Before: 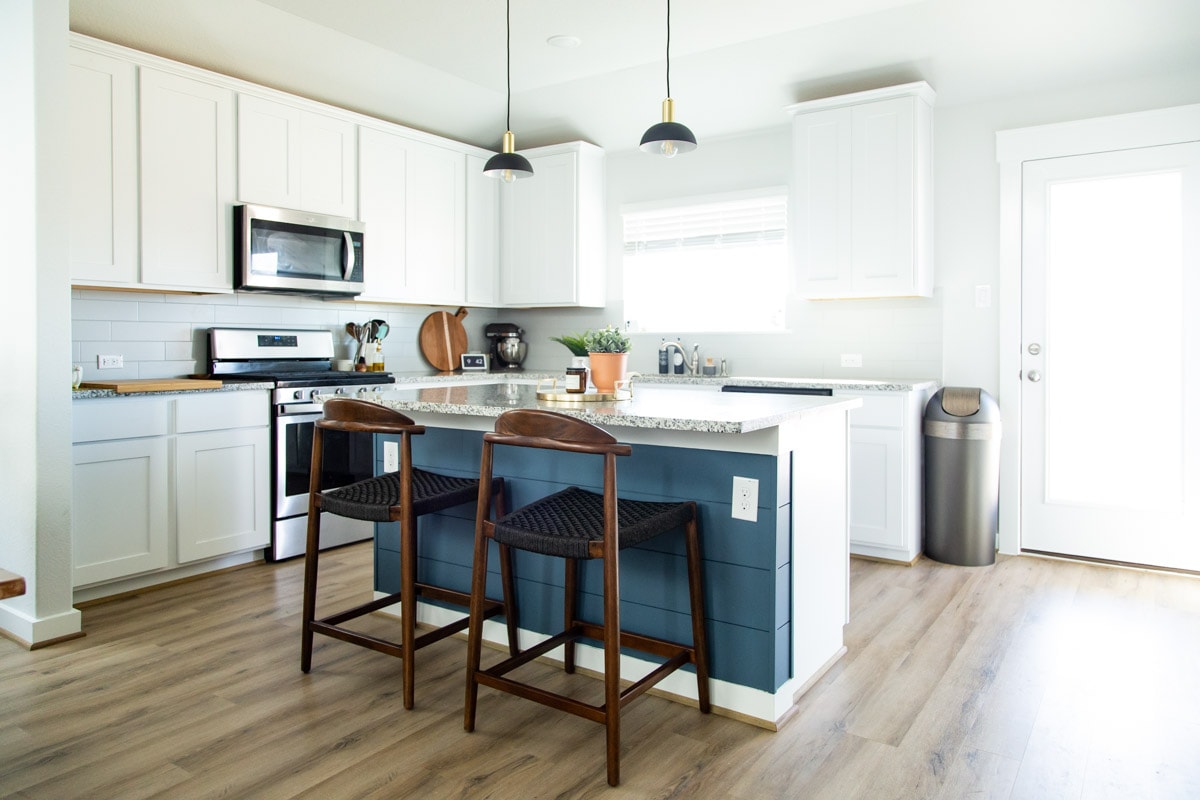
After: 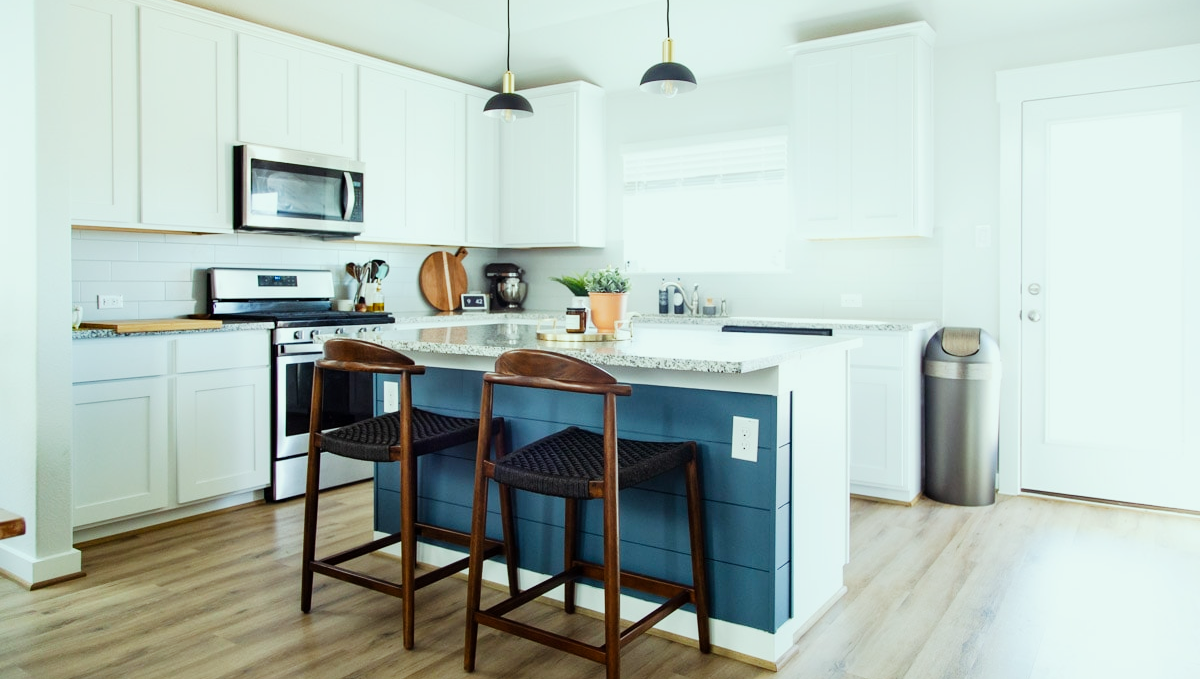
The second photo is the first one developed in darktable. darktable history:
crop: top 7.561%, bottom 7.538%
color balance rgb: shadows lift › luminance 0.941%, shadows lift › chroma 0.398%, shadows lift › hue 19.04°, highlights gain › luminance 19.763%, highlights gain › chroma 2.648%, highlights gain › hue 171.94°, perceptual saturation grading › global saturation 0.259%, global vibrance 20%
tone curve: curves: ch0 [(0, 0) (0.091, 0.074) (0.184, 0.168) (0.491, 0.519) (0.748, 0.765) (1, 0.919)]; ch1 [(0, 0) (0.179, 0.173) (0.322, 0.32) (0.424, 0.424) (0.502, 0.504) (0.56, 0.578) (0.631, 0.667) (0.777, 0.806) (1, 1)]; ch2 [(0, 0) (0.434, 0.447) (0.483, 0.487) (0.547, 0.564) (0.676, 0.673) (1, 1)], preserve colors none
